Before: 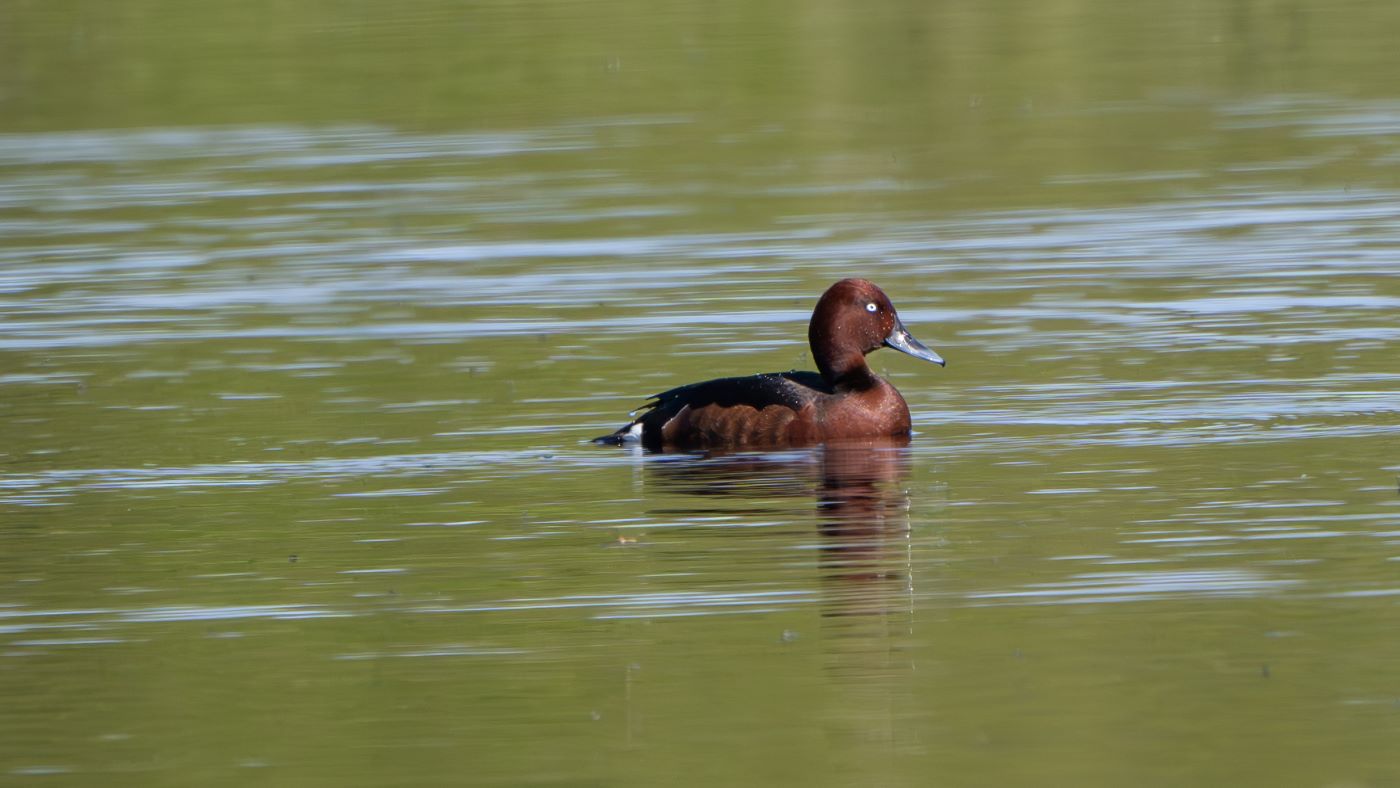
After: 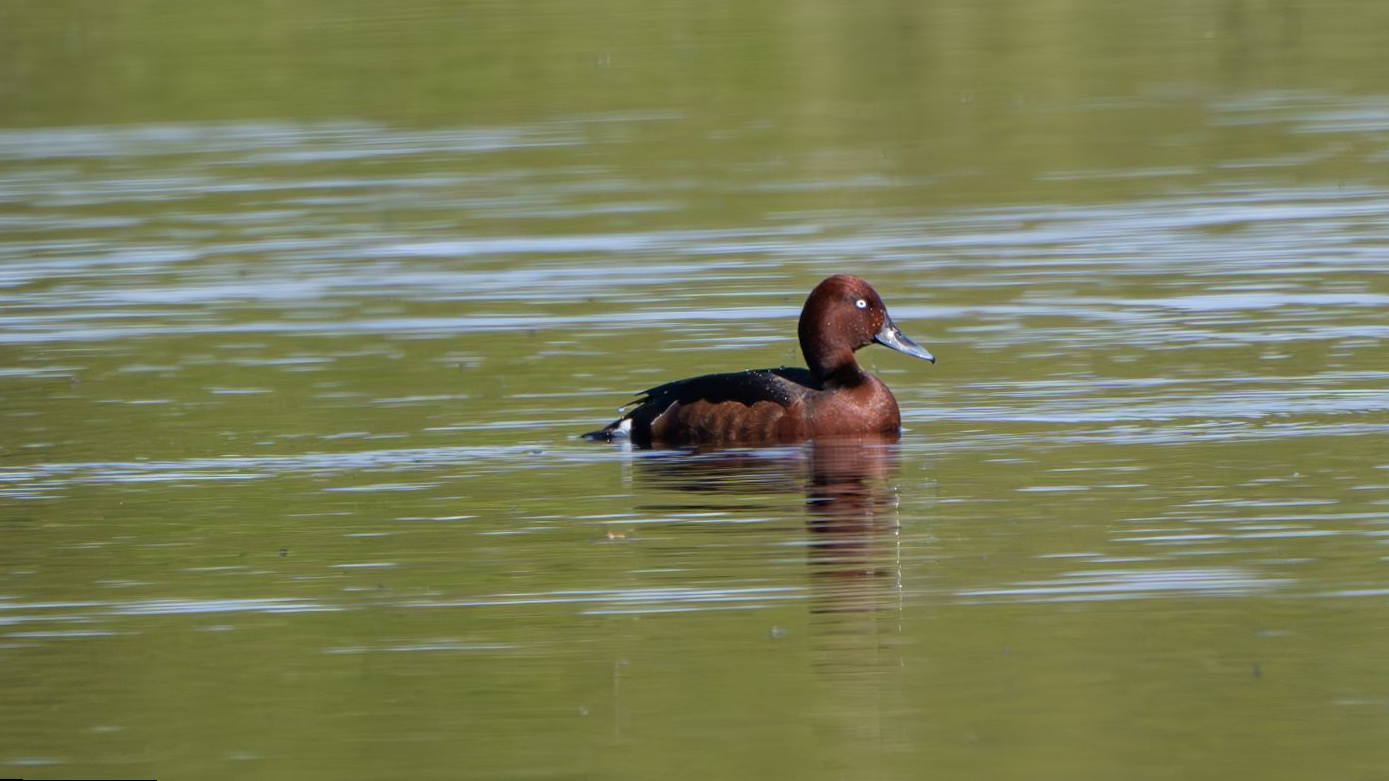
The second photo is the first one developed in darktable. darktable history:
white balance: emerald 1
rotate and perspective: rotation 0.192°, lens shift (horizontal) -0.015, crop left 0.005, crop right 0.996, crop top 0.006, crop bottom 0.99
